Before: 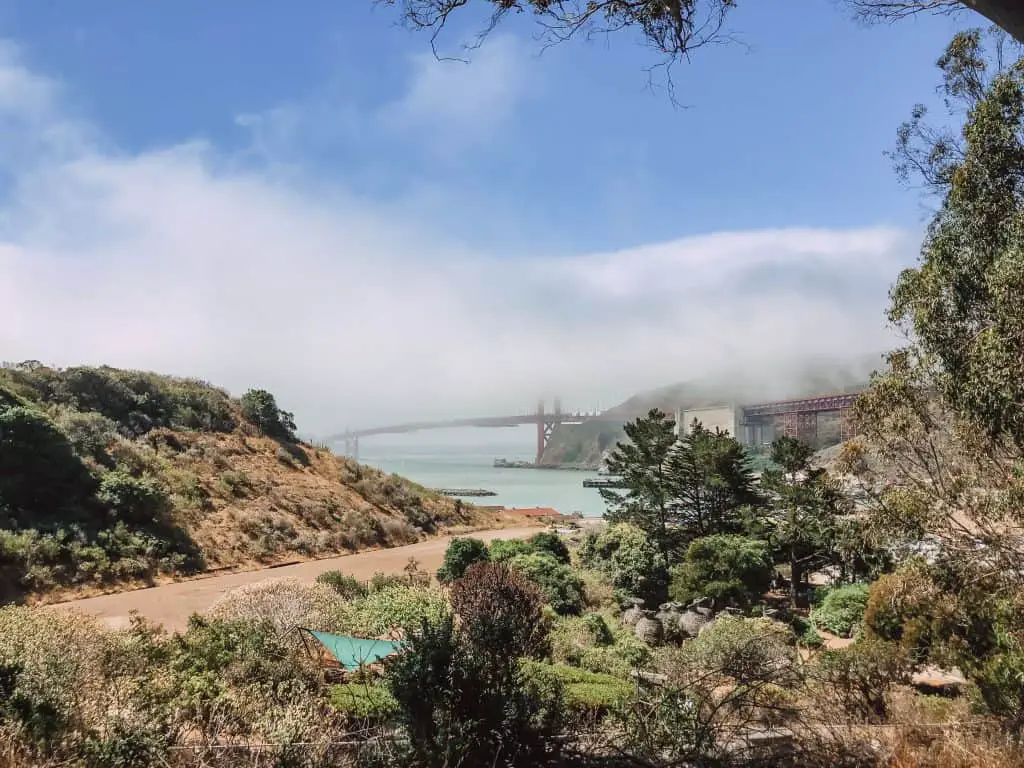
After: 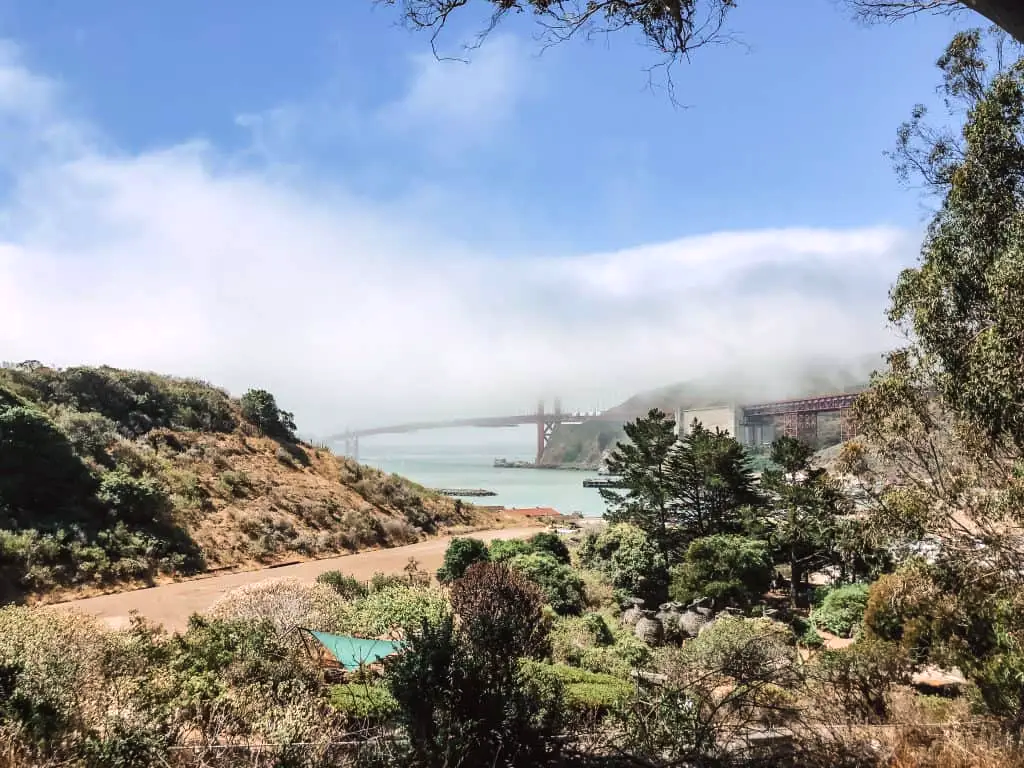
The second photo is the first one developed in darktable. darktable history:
tone equalizer: -8 EV -0.419 EV, -7 EV -0.415 EV, -6 EV -0.334 EV, -5 EV -0.255 EV, -3 EV 0.256 EV, -2 EV 0.326 EV, -1 EV 0.367 EV, +0 EV 0.408 EV, edges refinement/feathering 500, mask exposure compensation -1.57 EV, preserve details no
